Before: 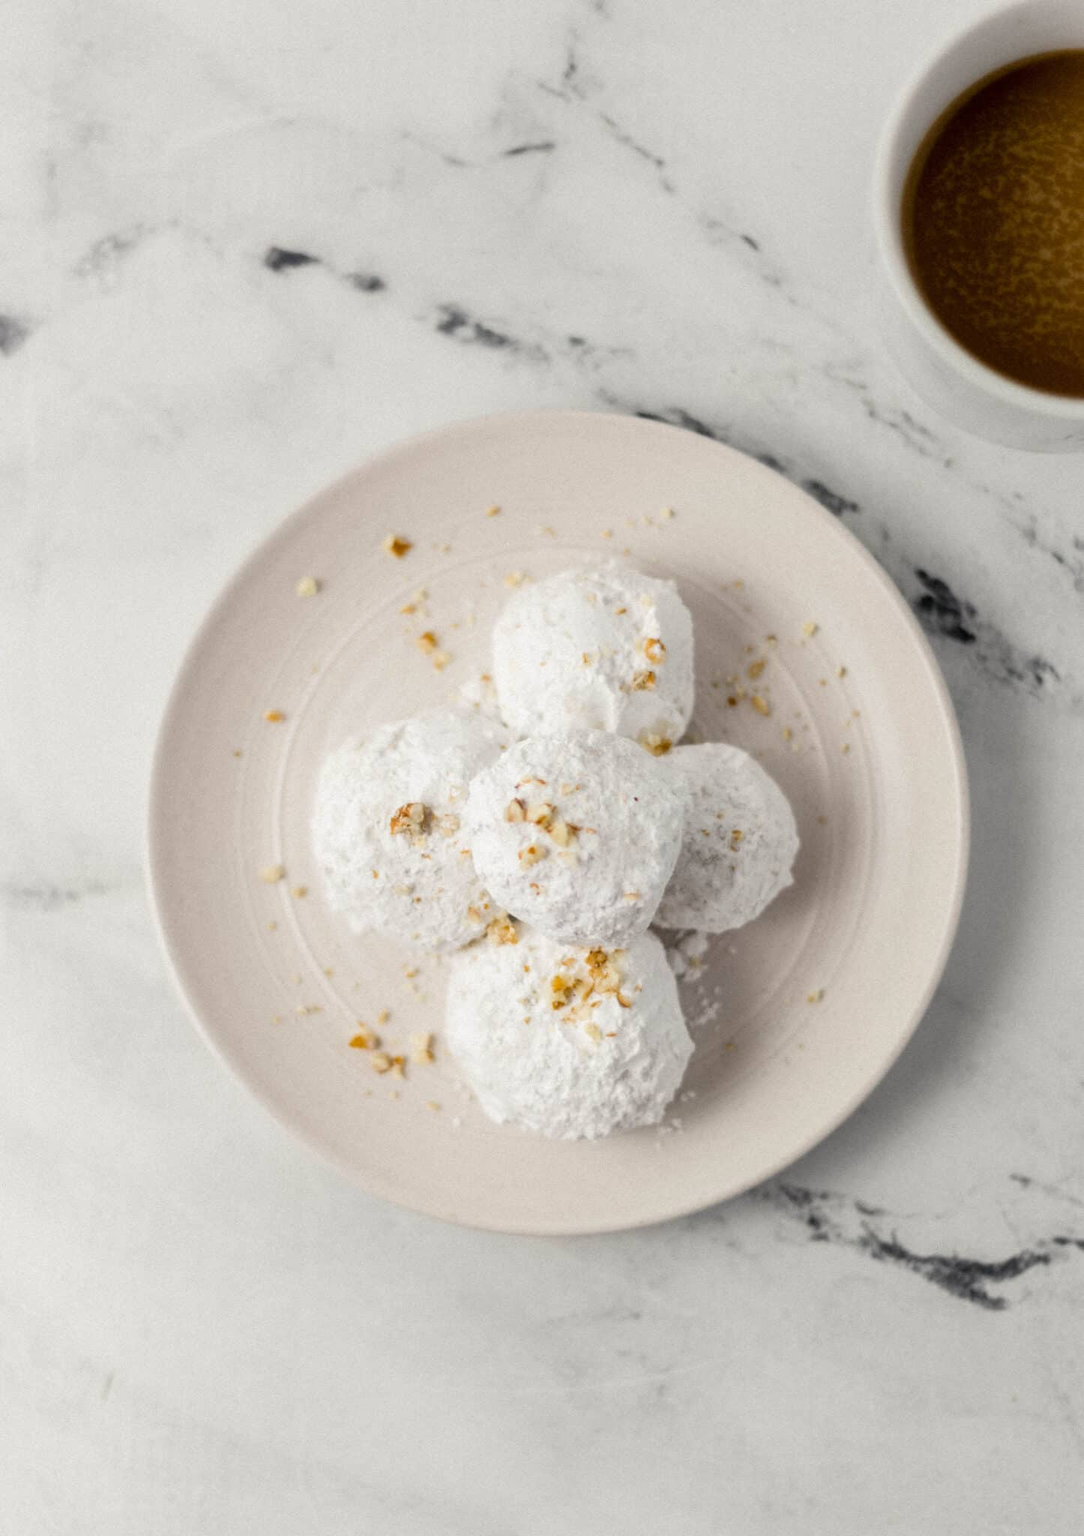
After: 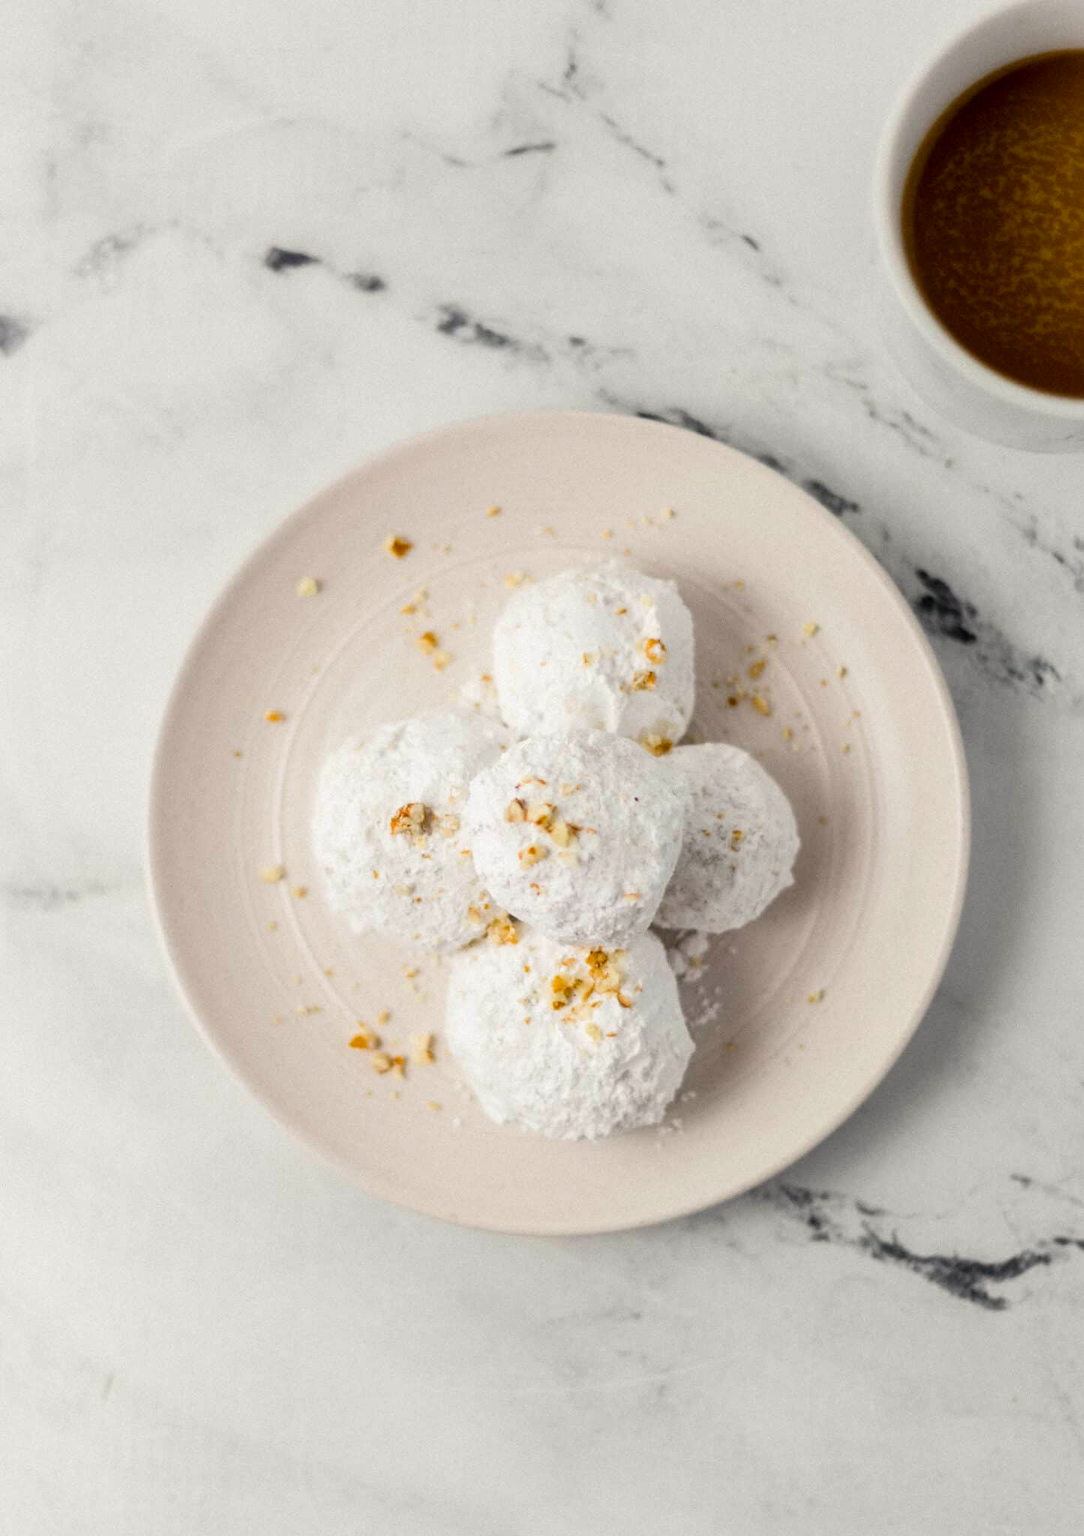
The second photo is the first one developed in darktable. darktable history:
rotate and perspective: crop left 0, crop top 0
contrast brightness saturation: contrast 0.09, saturation 0.28
